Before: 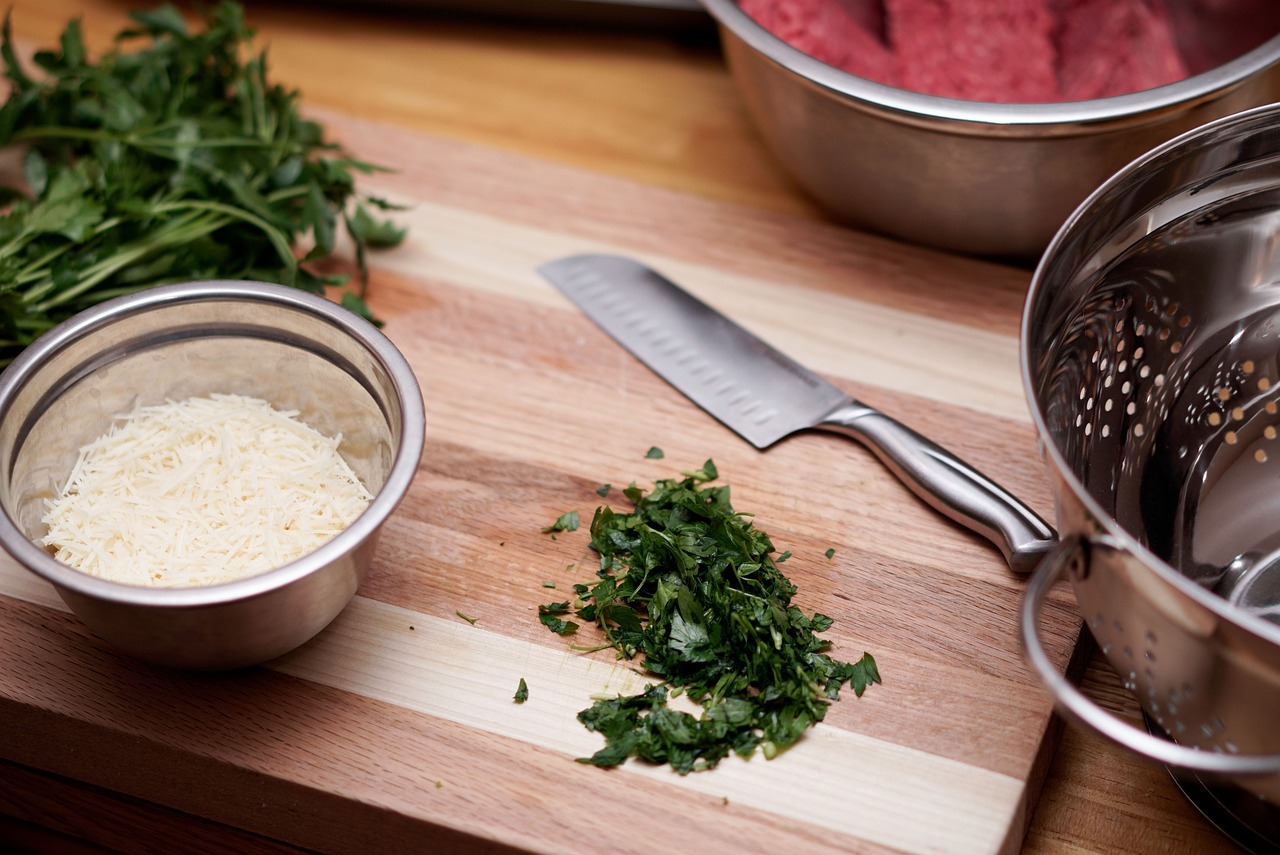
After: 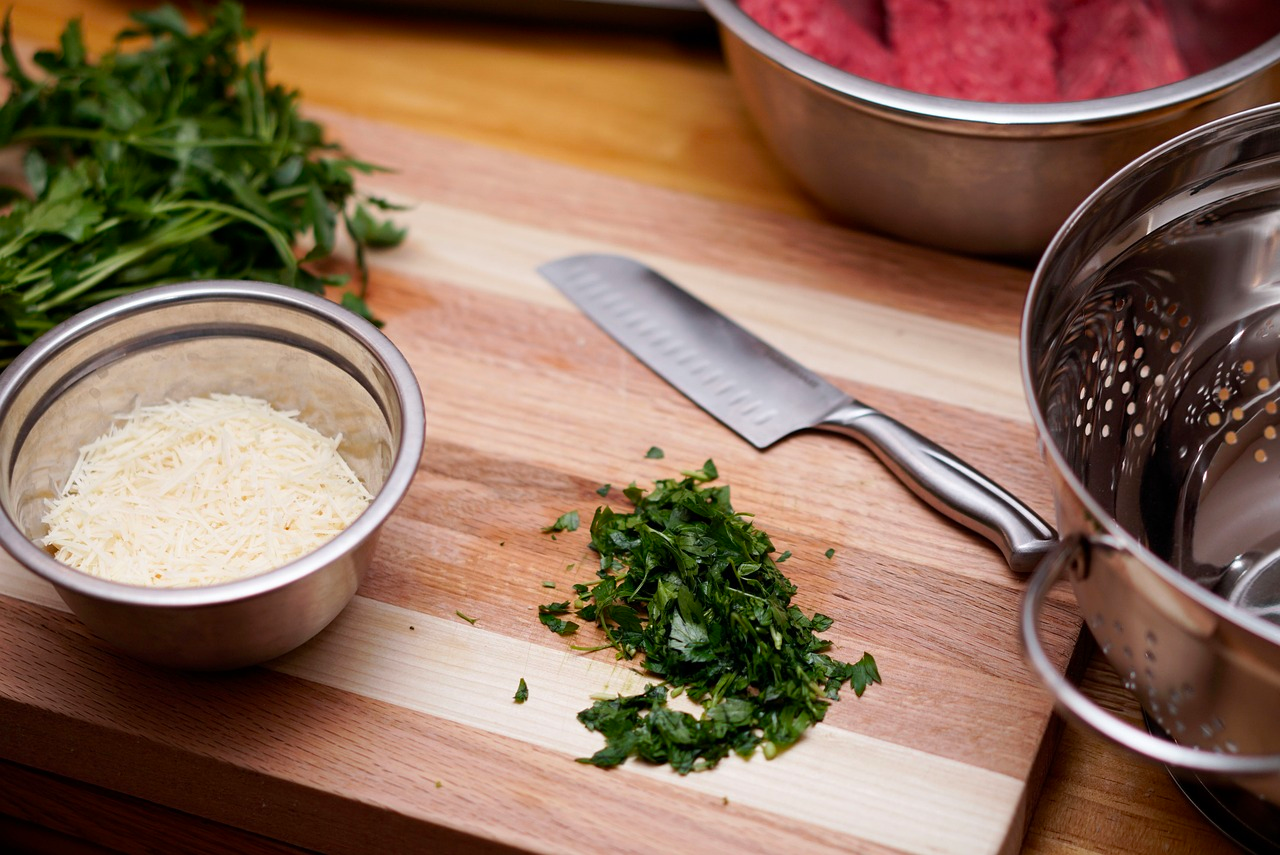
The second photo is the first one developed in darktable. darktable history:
color balance: output saturation 120%
color correction: highlights a* 0.003, highlights b* -0.283
